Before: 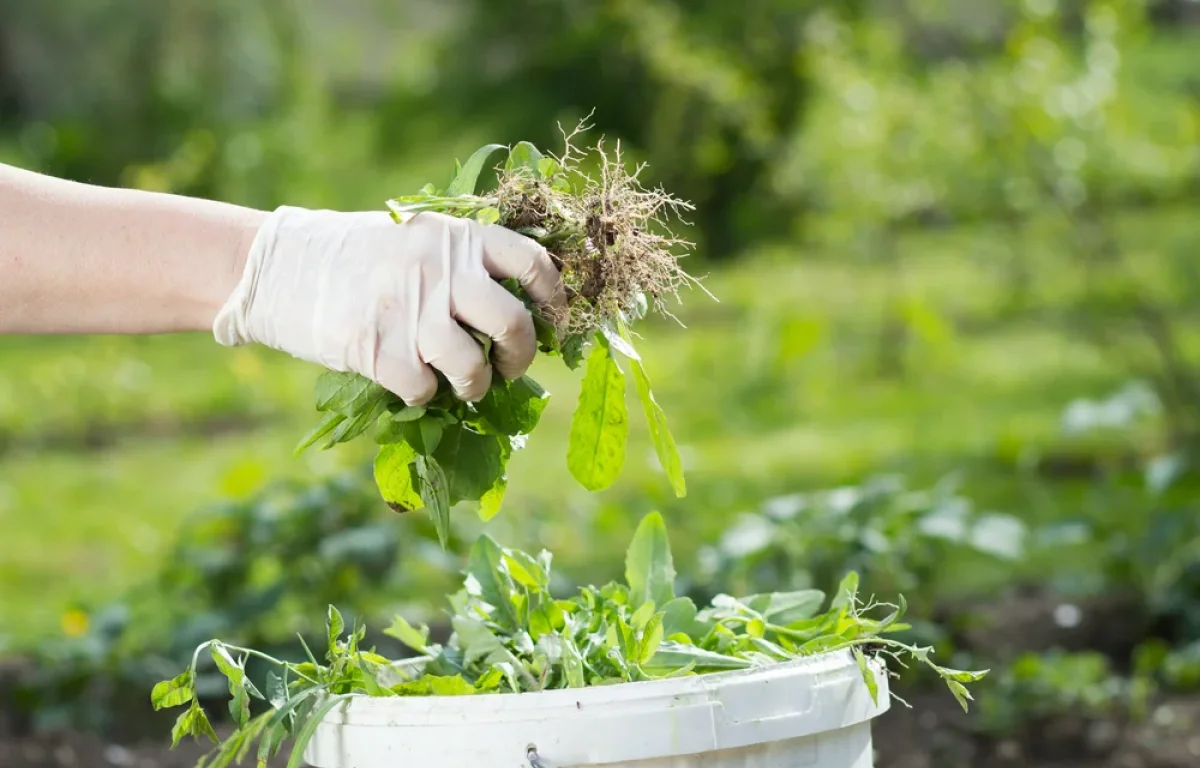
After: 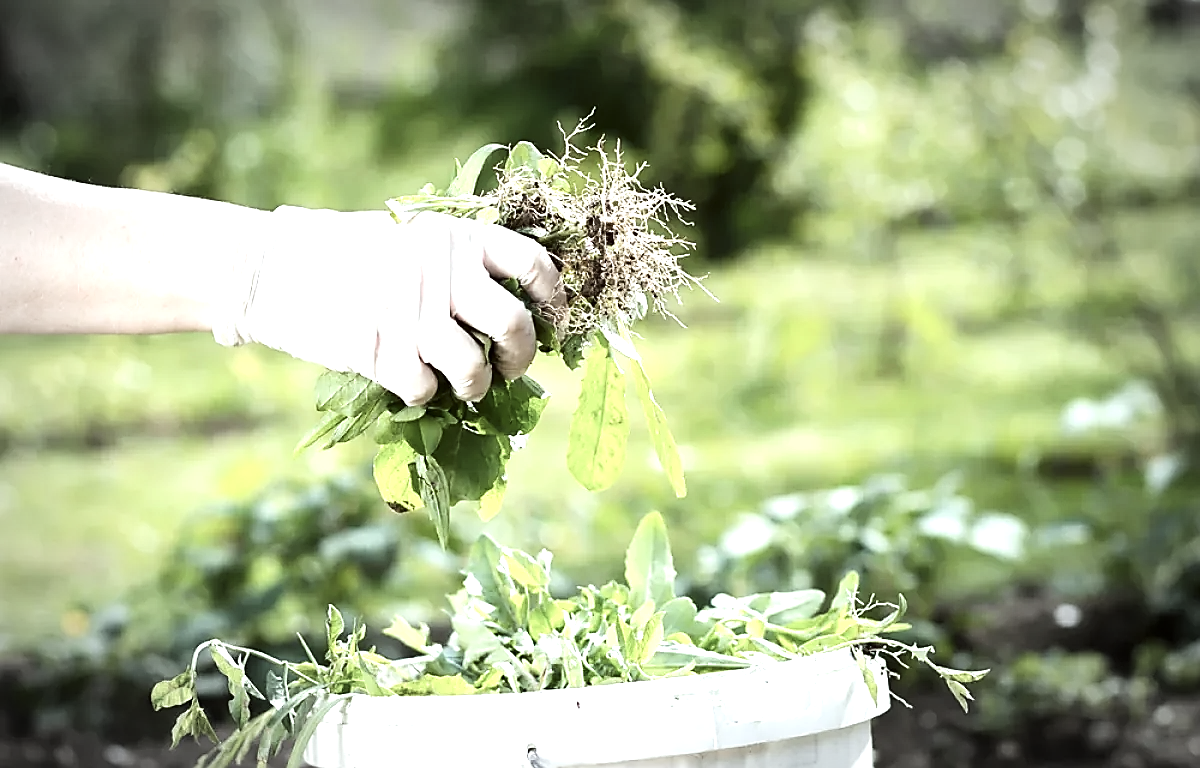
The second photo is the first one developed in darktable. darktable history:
vibrance: vibrance 0%
tone curve: curves: ch0 [(0, 0) (0.004, 0.001) (0.133, 0.112) (0.325, 0.362) (0.832, 0.893) (1, 1)], color space Lab, linked channels, preserve colors none
sharpen: radius 1.4, amount 1.25, threshold 0.7
vignetting: automatic ratio true
color correction: highlights a* -2.73, highlights b* -2.09, shadows a* 2.41, shadows b* 2.73
contrast brightness saturation: brightness -0.25, saturation 0.2
color zones: curves: ch0 [(0, 0.6) (0.129, 0.508) (0.193, 0.483) (0.429, 0.5) (0.571, 0.5) (0.714, 0.5) (0.857, 0.5) (1, 0.6)]; ch1 [(0, 0.481) (0.112, 0.245) (0.213, 0.223) (0.429, 0.233) (0.571, 0.231) (0.683, 0.242) (0.857, 0.296) (1, 0.481)]
exposure: exposure 1 EV, compensate highlight preservation false
